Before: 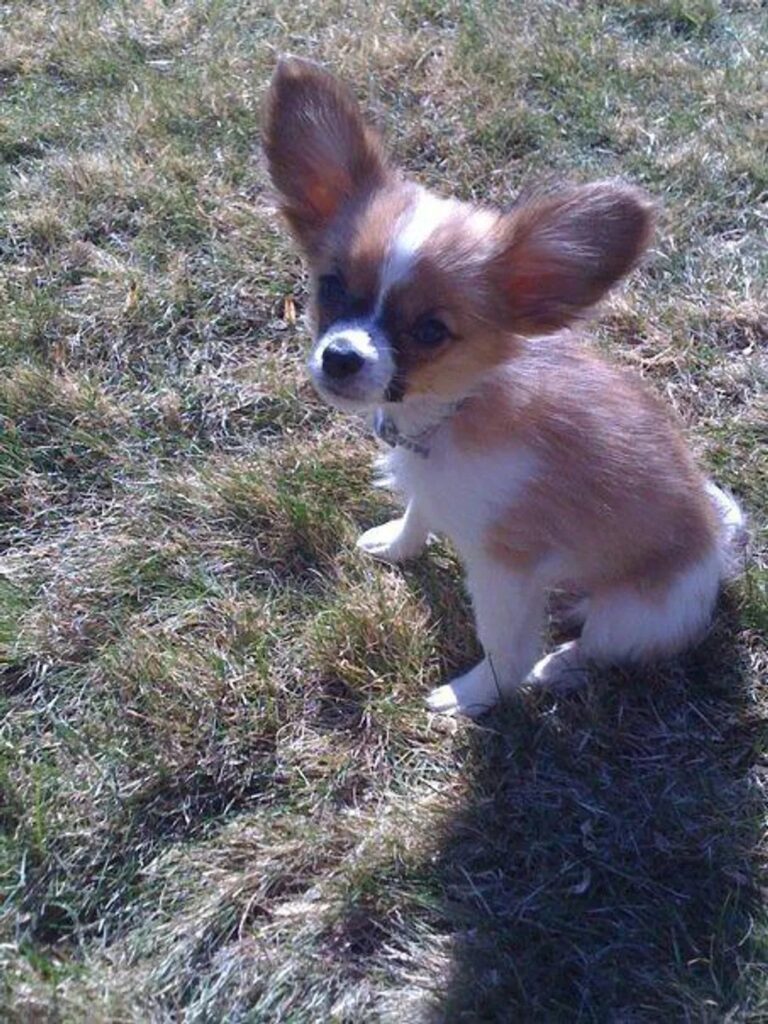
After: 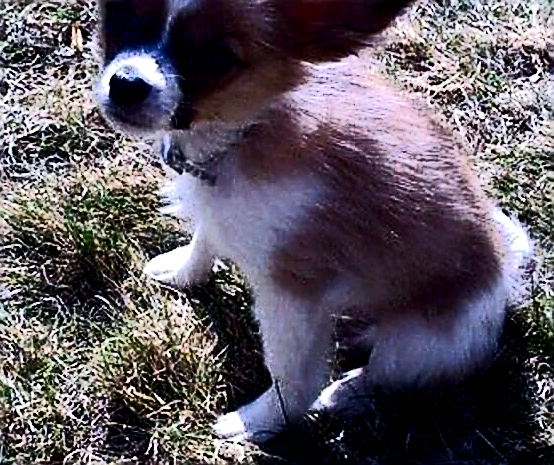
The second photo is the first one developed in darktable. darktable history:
contrast brightness saturation: contrast 0.079, saturation 0.199
crop and rotate: left 27.818%, top 26.754%, bottom 27.805%
sharpen: radius 1.357, amount 1.255, threshold 0.804
filmic rgb: black relative exposure -3.57 EV, white relative exposure 2.27 EV, threshold 5.98 EV, hardness 3.4, enable highlight reconstruction true
tone curve: curves: ch0 [(0, 0) (0.003, 0.002) (0.011, 0.002) (0.025, 0.002) (0.044, 0.007) (0.069, 0.014) (0.1, 0.026) (0.136, 0.04) (0.177, 0.061) (0.224, 0.1) (0.277, 0.151) (0.335, 0.198) (0.399, 0.272) (0.468, 0.387) (0.543, 0.553) (0.623, 0.716) (0.709, 0.8) (0.801, 0.855) (0.898, 0.897) (1, 1)], color space Lab, independent channels, preserve colors none
